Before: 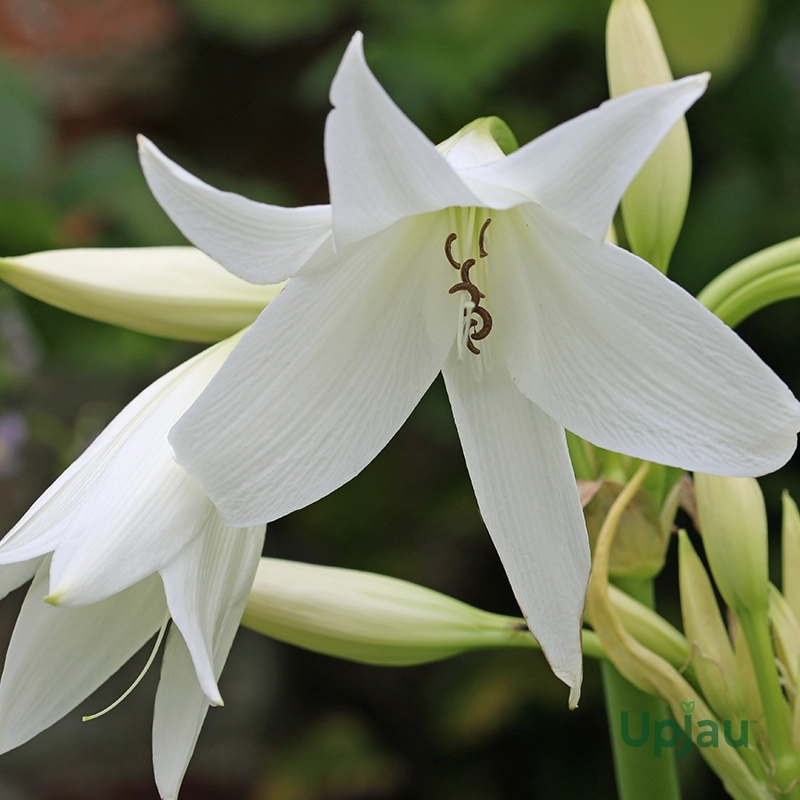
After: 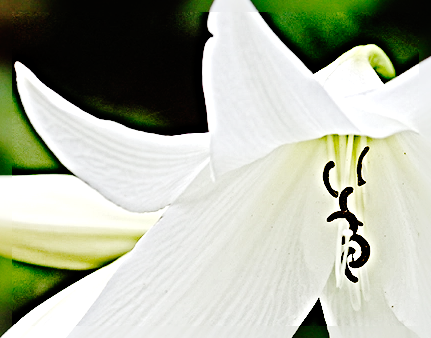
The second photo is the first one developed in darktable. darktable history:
exposure: black level correction 0, exposure 0.4 EV, compensate exposure bias true, compensate highlight preservation false
sharpen: radius 6.3, amount 1.8, threshold 0
crop: left 15.306%, top 9.065%, right 30.789%, bottom 48.638%
base curve: curves: ch0 [(0, 0) (0.036, 0.01) (0.123, 0.254) (0.258, 0.504) (0.507, 0.748) (1, 1)], preserve colors none
